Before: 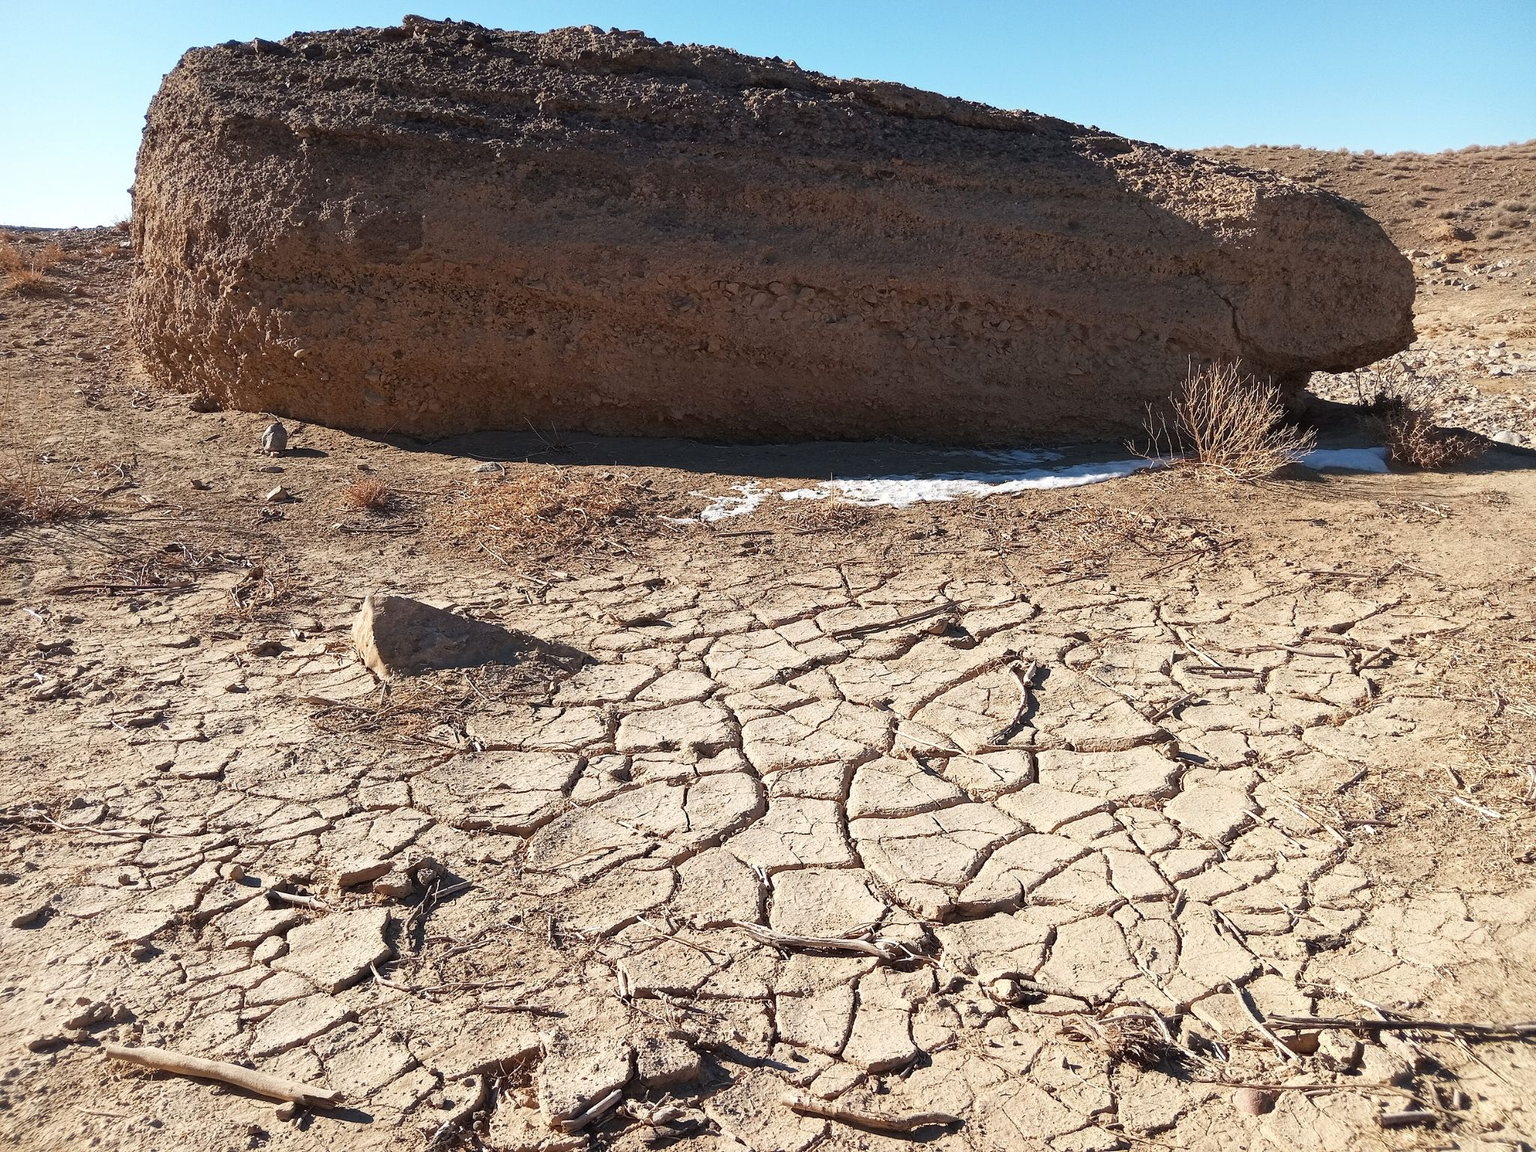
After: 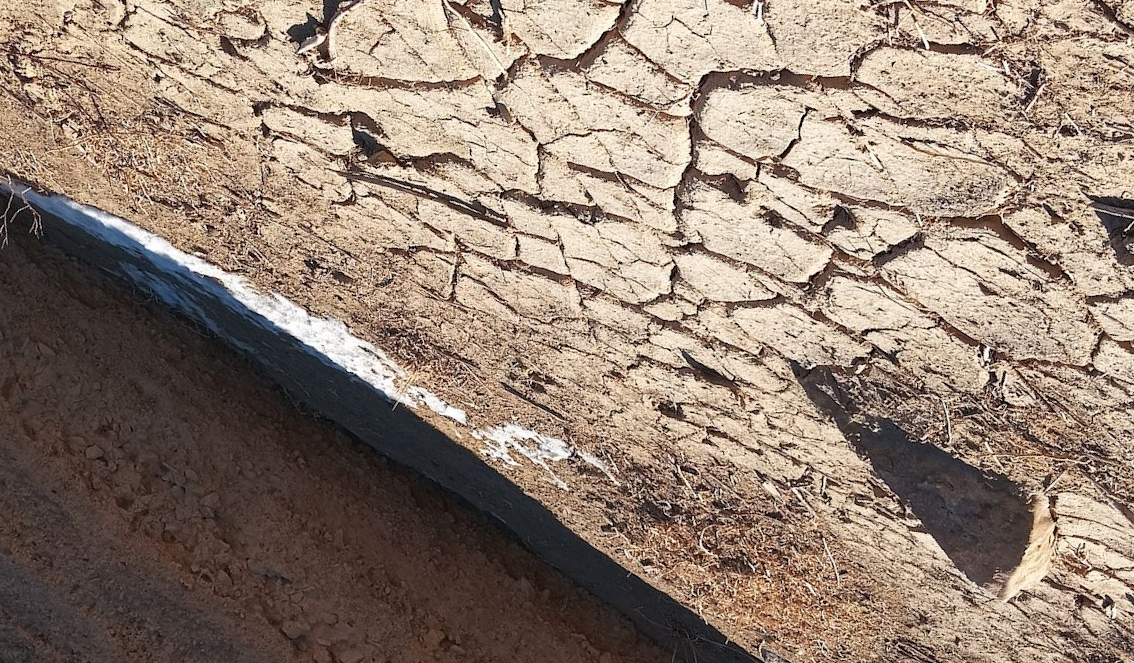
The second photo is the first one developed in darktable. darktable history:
crop and rotate: angle 147.67°, left 9.095%, top 15.654%, right 4.57%, bottom 17.008%
